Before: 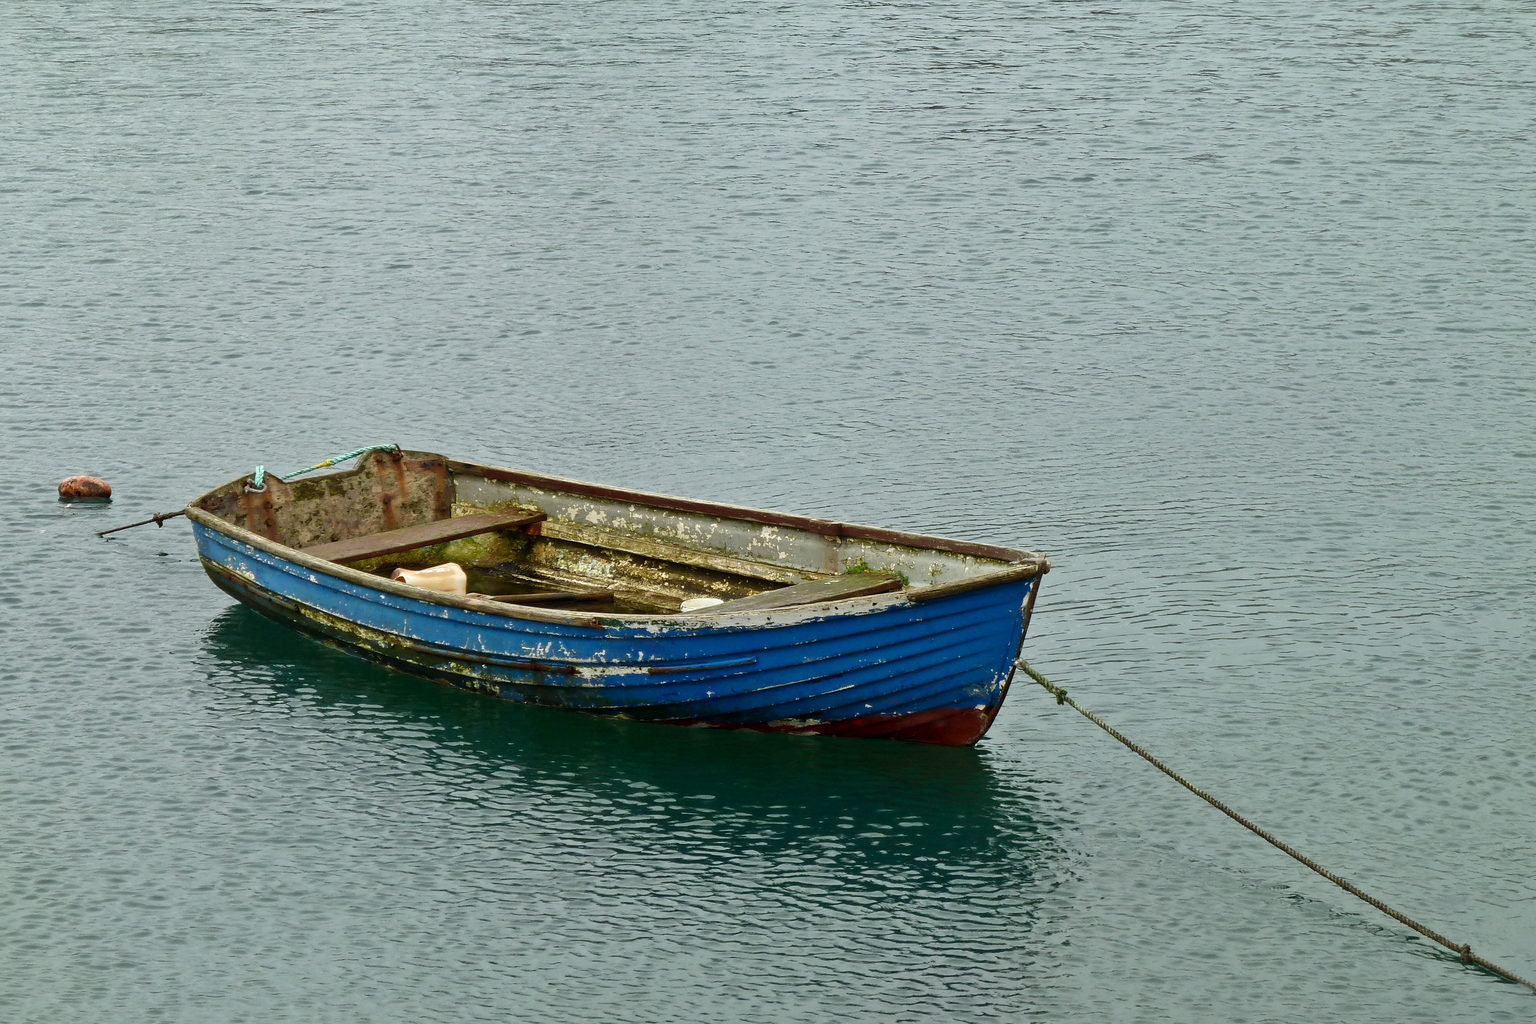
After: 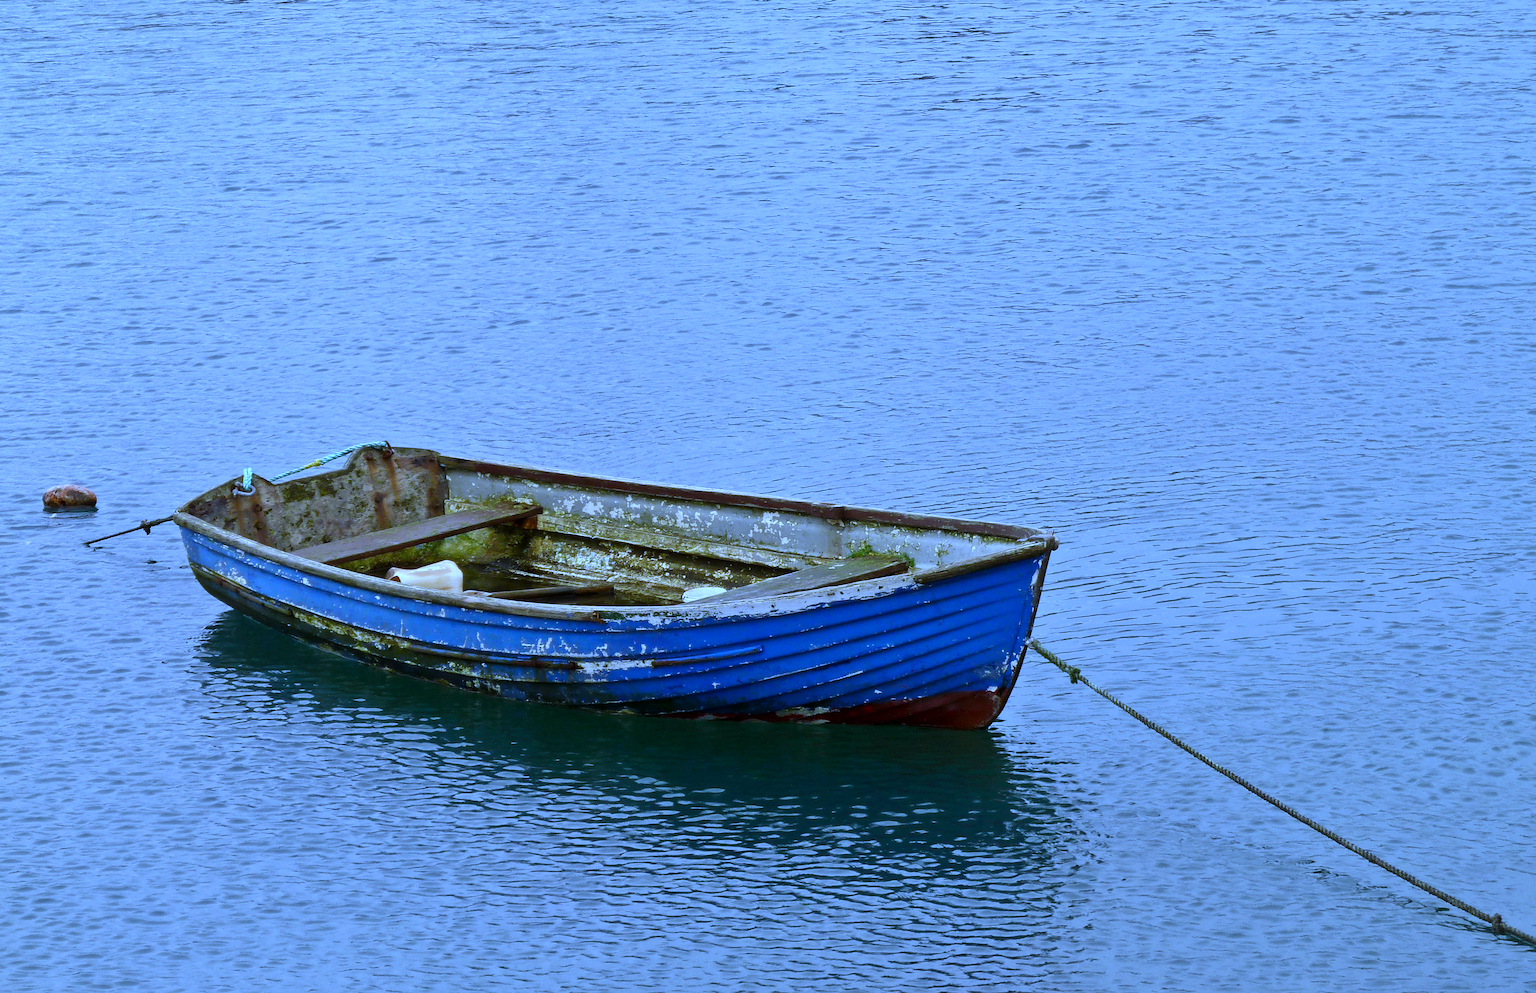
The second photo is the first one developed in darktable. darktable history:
white balance: red 0.766, blue 1.537
rotate and perspective: rotation -2°, crop left 0.022, crop right 0.978, crop top 0.049, crop bottom 0.951
